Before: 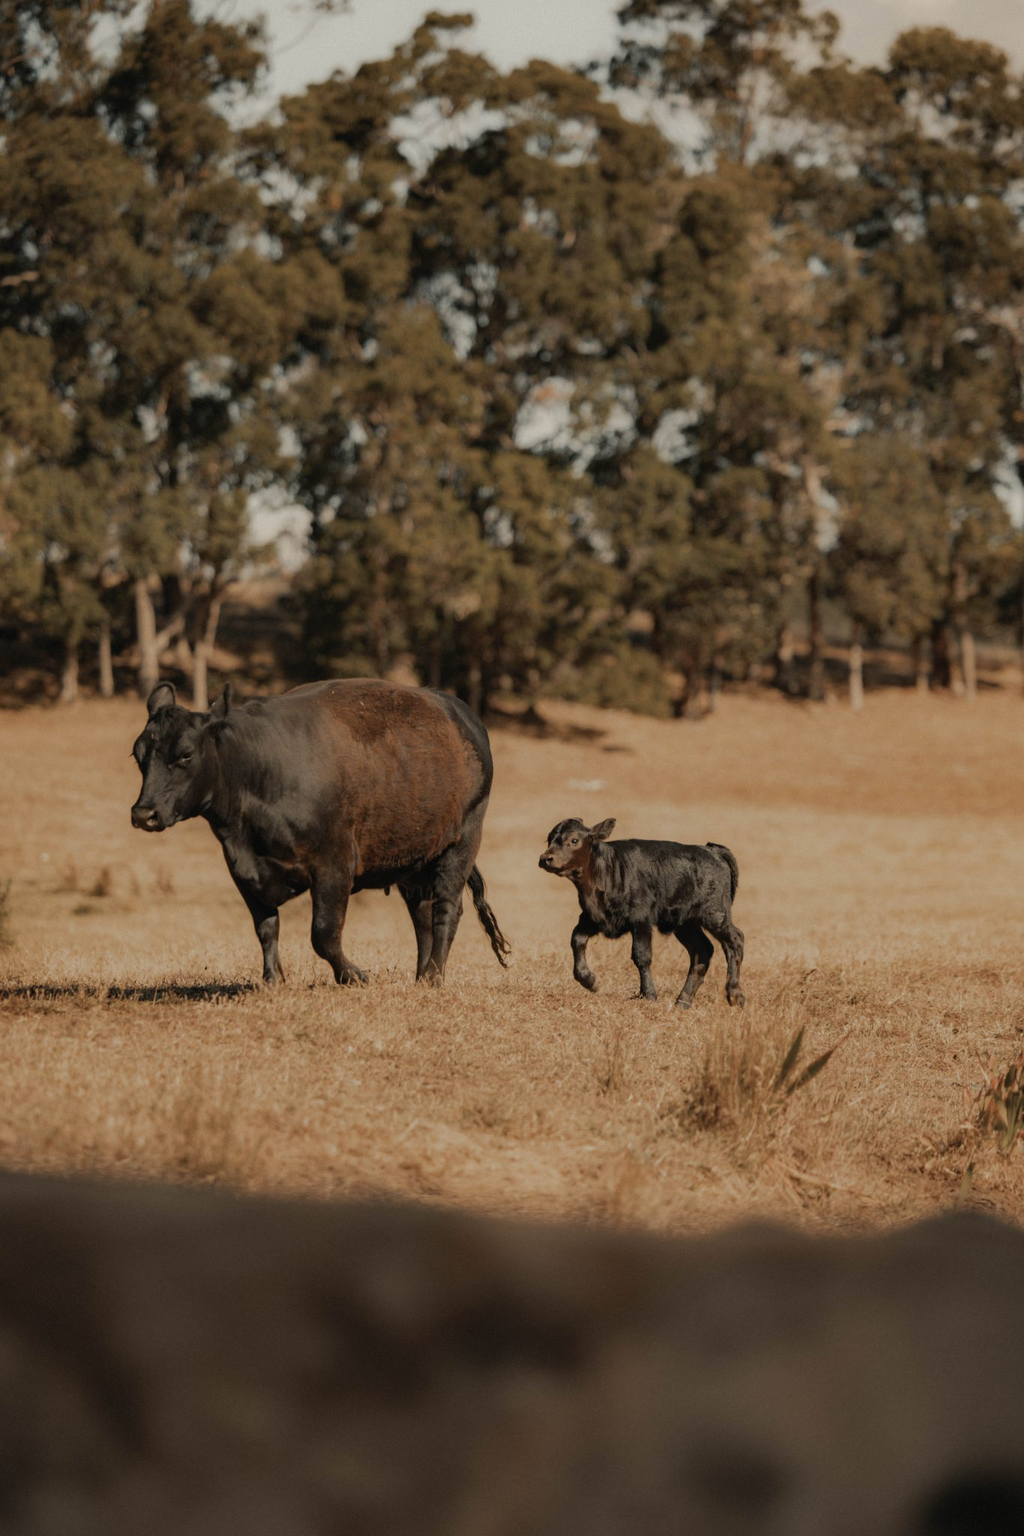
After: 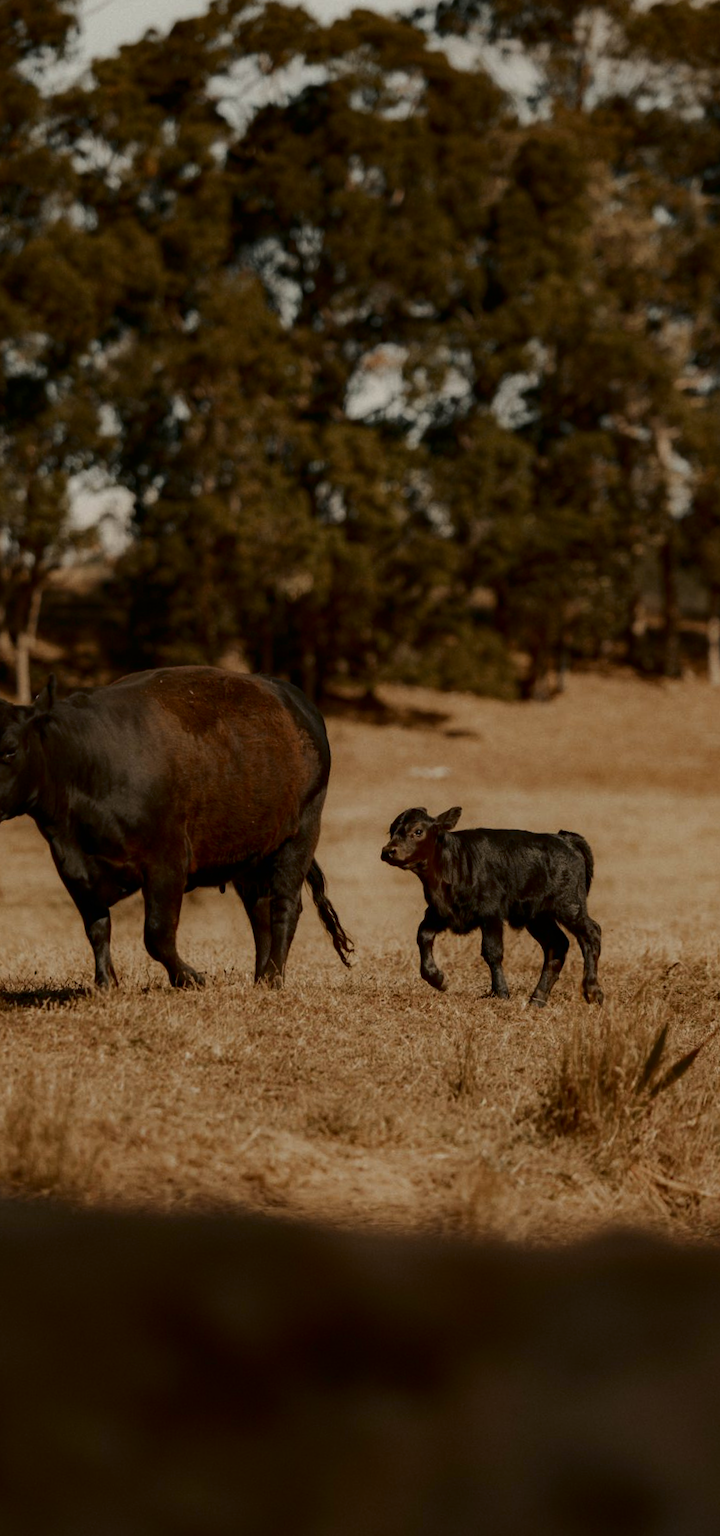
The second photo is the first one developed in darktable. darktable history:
rotate and perspective: rotation -1.32°, lens shift (horizontal) -0.031, crop left 0.015, crop right 0.985, crop top 0.047, crop bottom 0.982
crop: left 16.899%, right 16.556%
contrast brightness saturation: contrast 0.19, brightness -0.24, saturation 0.11
